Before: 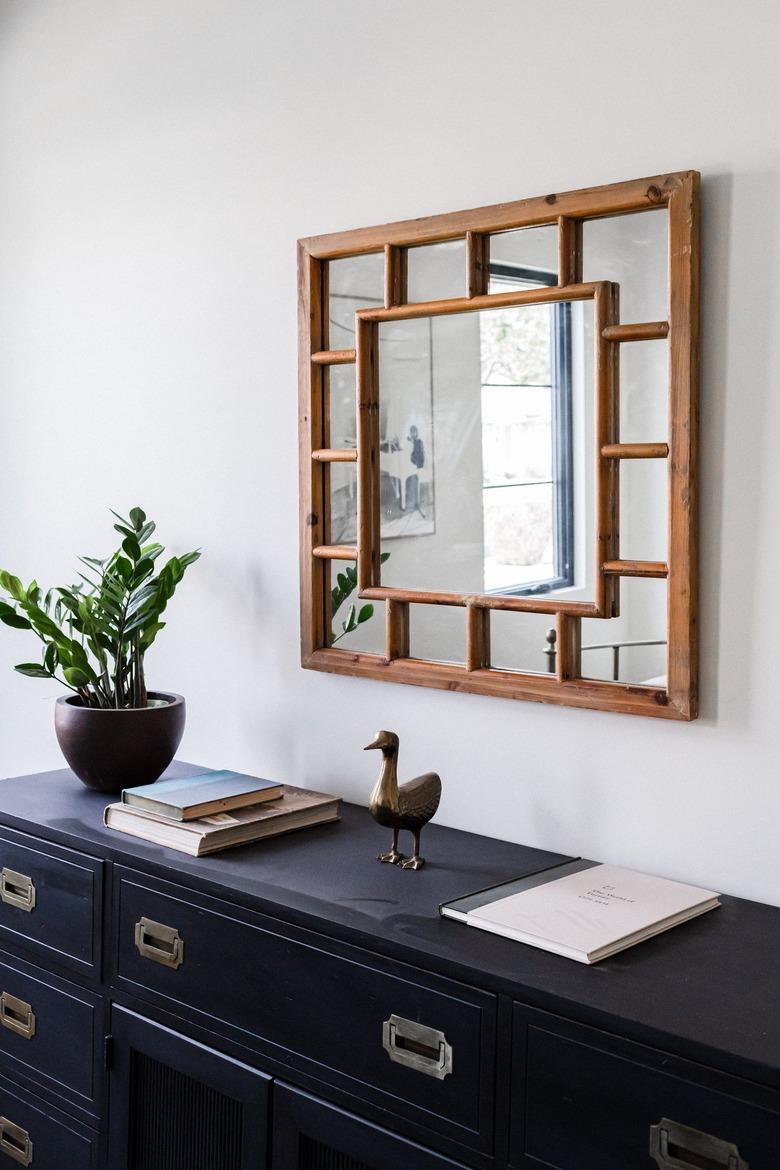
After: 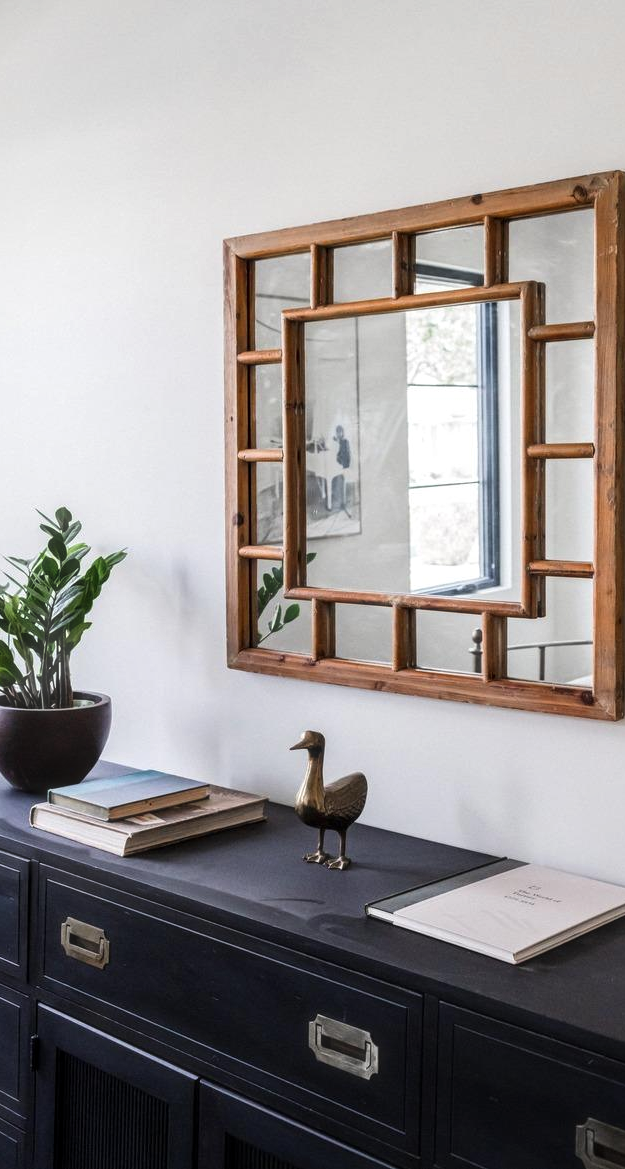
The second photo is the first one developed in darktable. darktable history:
crop and rotate: left 9.591%, right 10.187%
haze removal: strength -0.059, compatibility mode true, adaptive false
local contrast: on, module defaults
